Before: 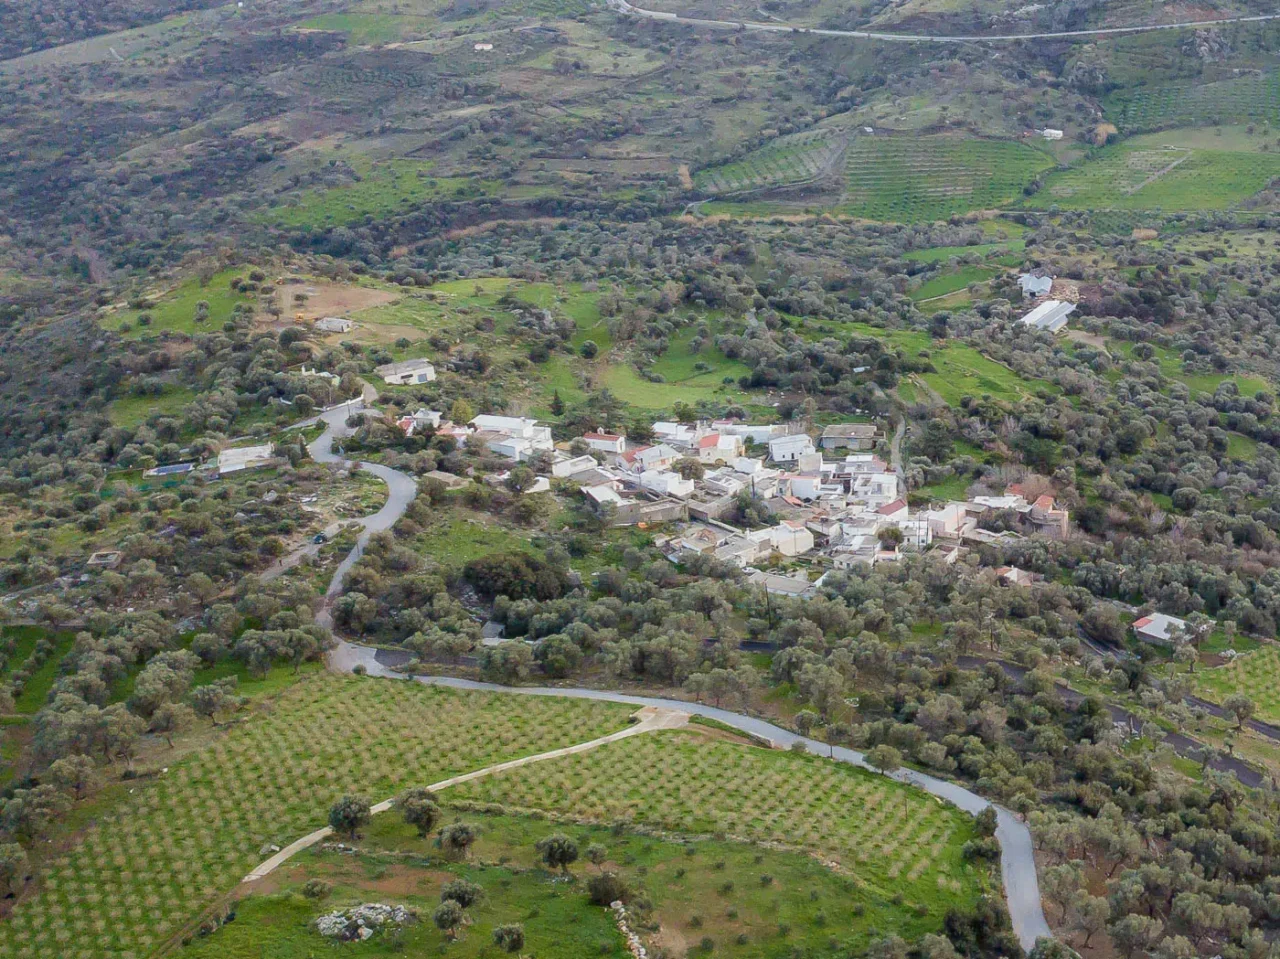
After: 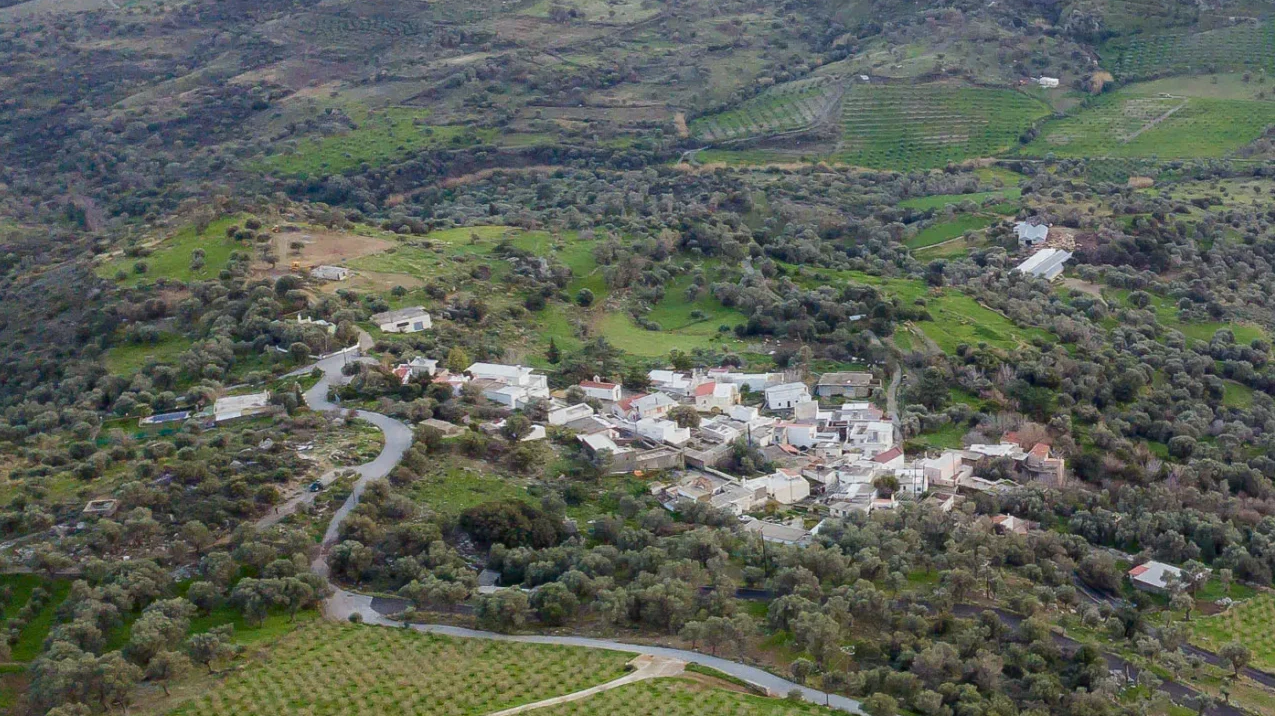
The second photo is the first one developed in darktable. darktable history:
contrast brightness saturation: brightness -0.09
crop: left 0.387%, top 5.469%, bottom 19.809%
